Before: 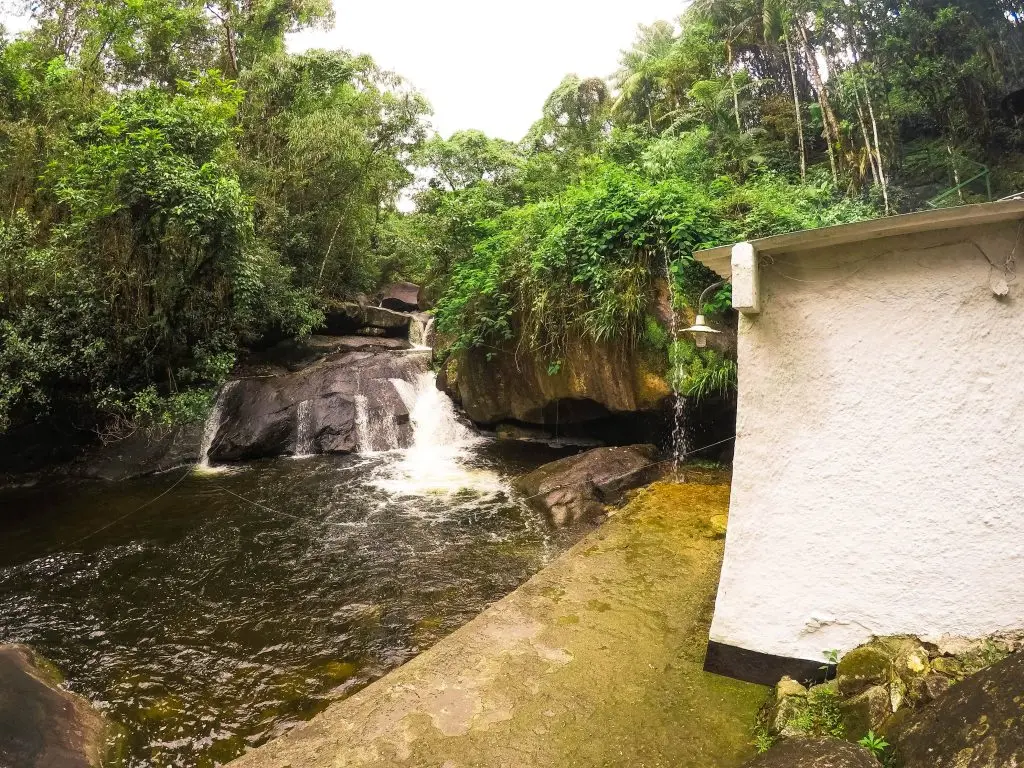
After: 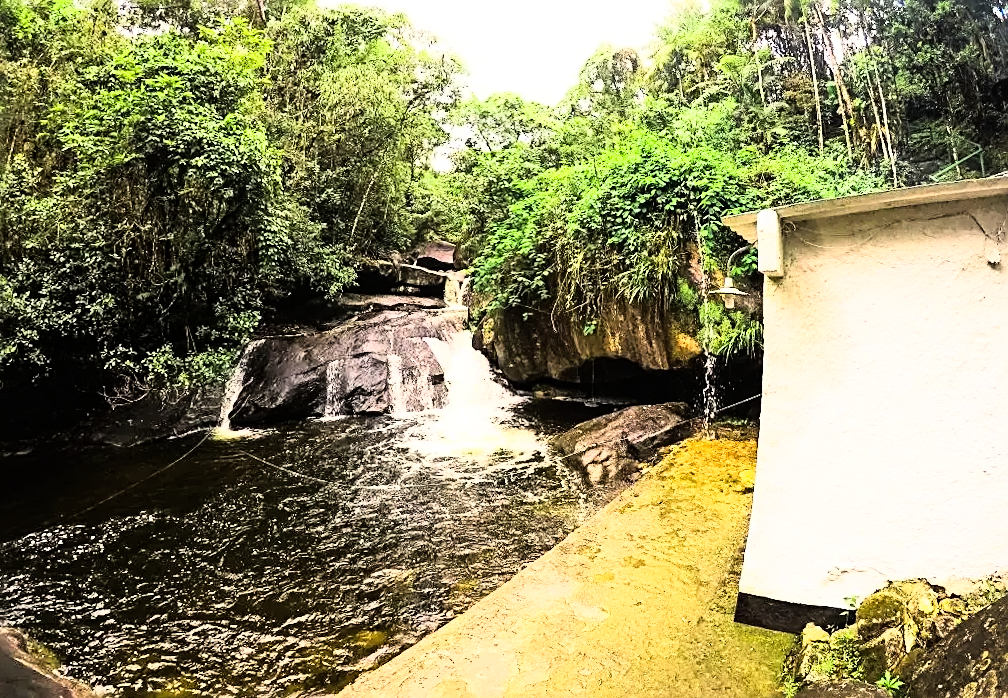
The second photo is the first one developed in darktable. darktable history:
sharpen: radius 2.584, amount 0.688
rotate and perspective: rotation -0.013°, lens shift (vertical) -0.027, lens shift (horizontal) 0.178, crop left 0.016, crop right 0.989, crop top 0.082, crop bottom 0.918
rgb curve: curves: ch0 [(0, 0) (0.21, 0.15) (0.24, 0.21) (0.5, 0.75) (0.75, 0.96) (0.89, 0.99) (1, 1)]; ch1 [(0, 0.02) (0.21, 0.13) (0.25, 0.2) (0.5, 0.67) (0.75, 0.9) (0.89, 0.97) (1, 1)]; ch2 [(0, 0.02) (0.21, 0.13) (0.25, 0.2) (0.5, 0.67) (0.75, 0.9) (0.89, 0.97) (1, 1)], compensate middle gray true
